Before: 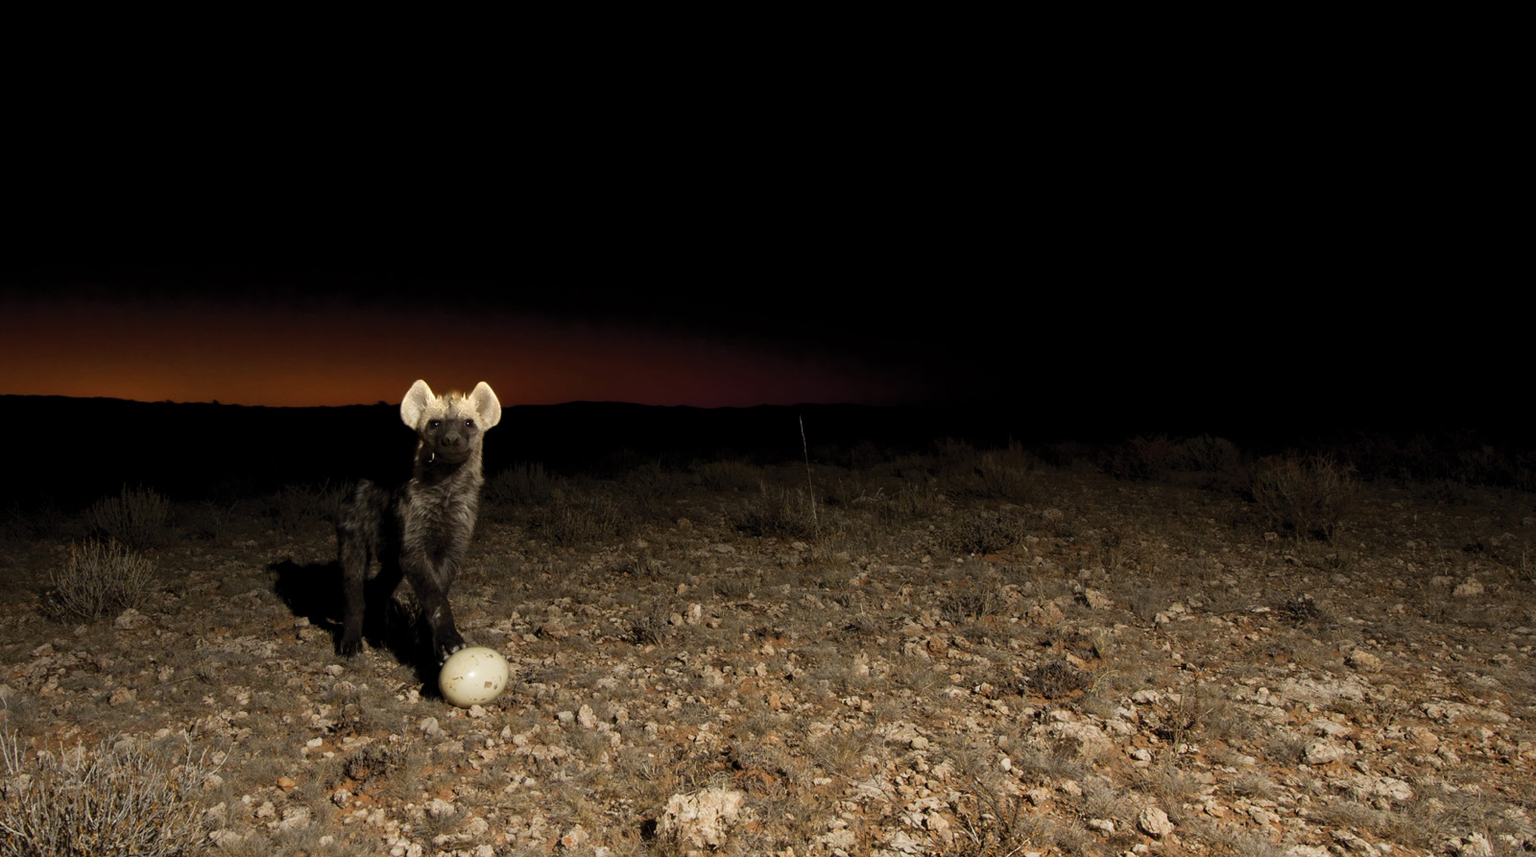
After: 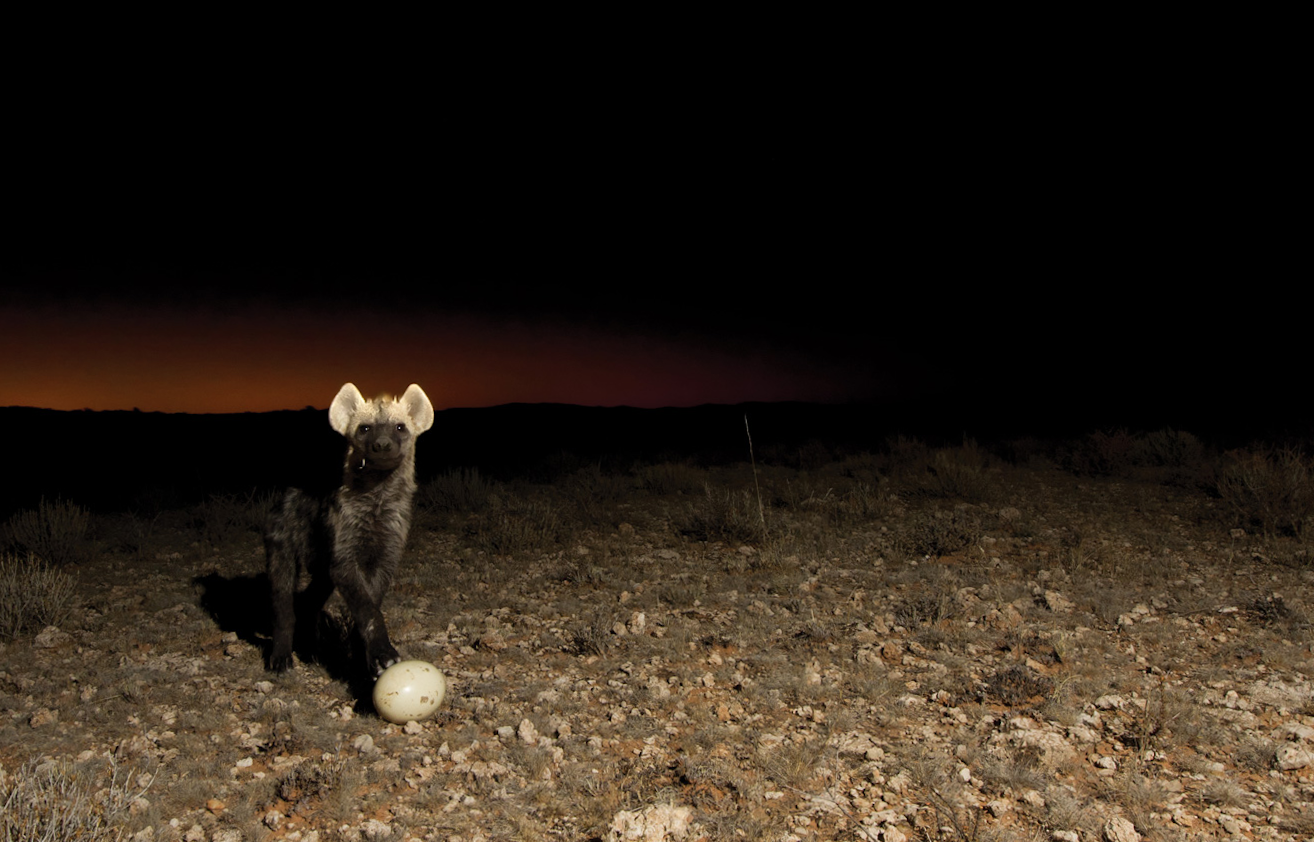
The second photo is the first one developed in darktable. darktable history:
crop and rotate: angle 0.843°, left 4.367%, top 0.782%, right 11.308%, bottom 2.372%
